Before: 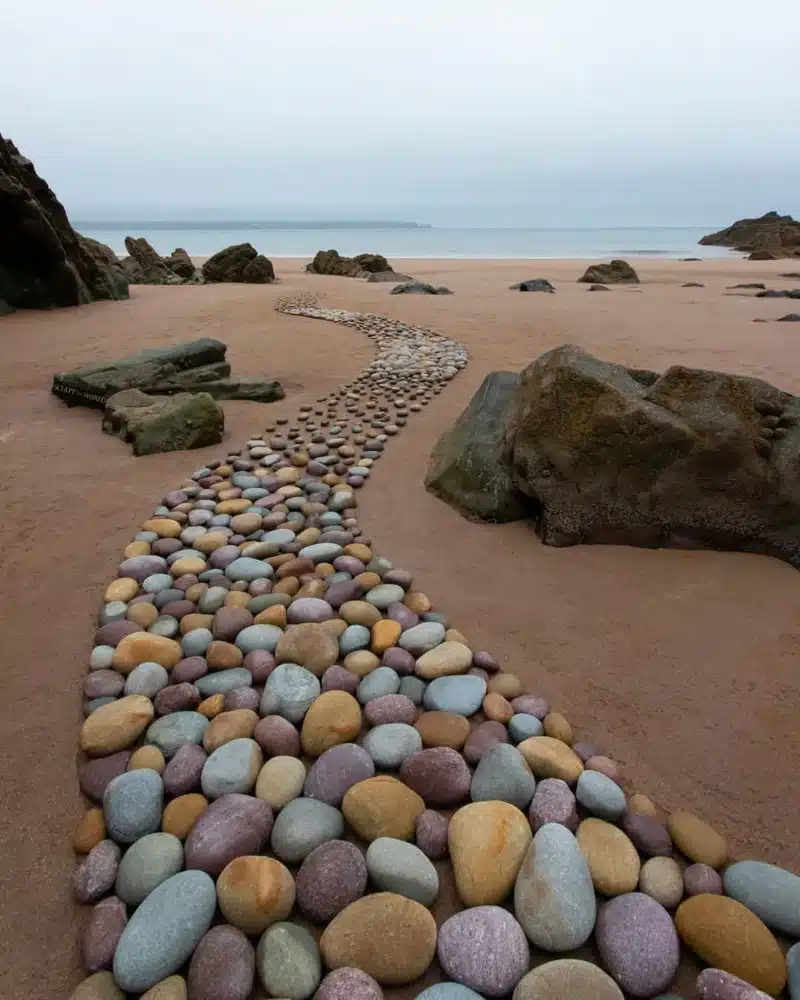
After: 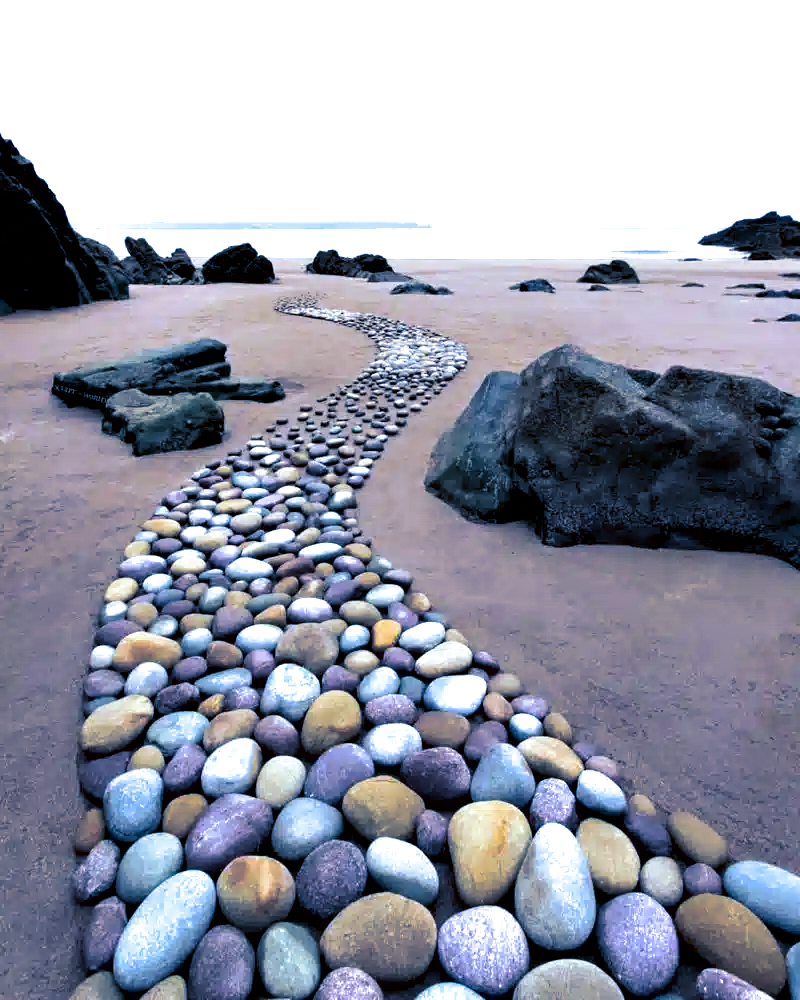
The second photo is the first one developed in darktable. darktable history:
contrast brightness saturation: contrast 0.03, brightness 0.06, saturation 0.13
split-toning: shadows › hue 226.8°, shadows › saturation 0.84
contrast equalizer: octaves 7, y [[0.6 ×6], [0.55 ×6], [0 ×6], [0 ×6], [0 ×6]]
white balance: red 0.871, blue 1.249
exposure: exposure 0.722 EV, compensate highlight preservation false
